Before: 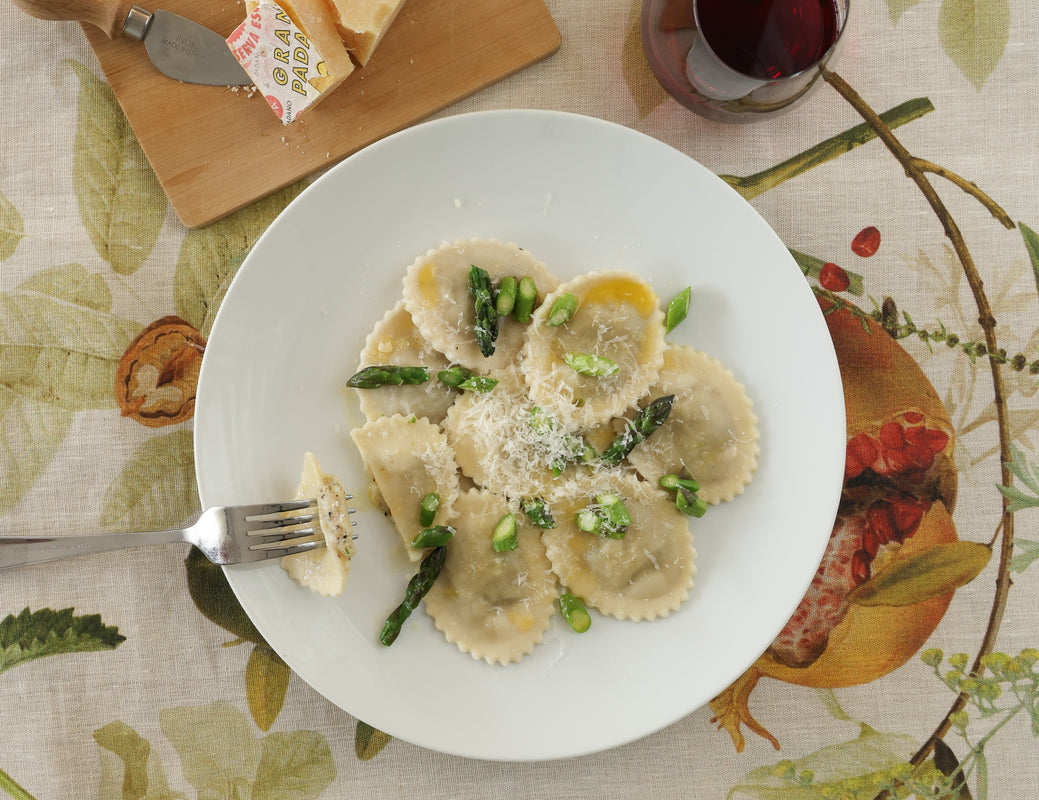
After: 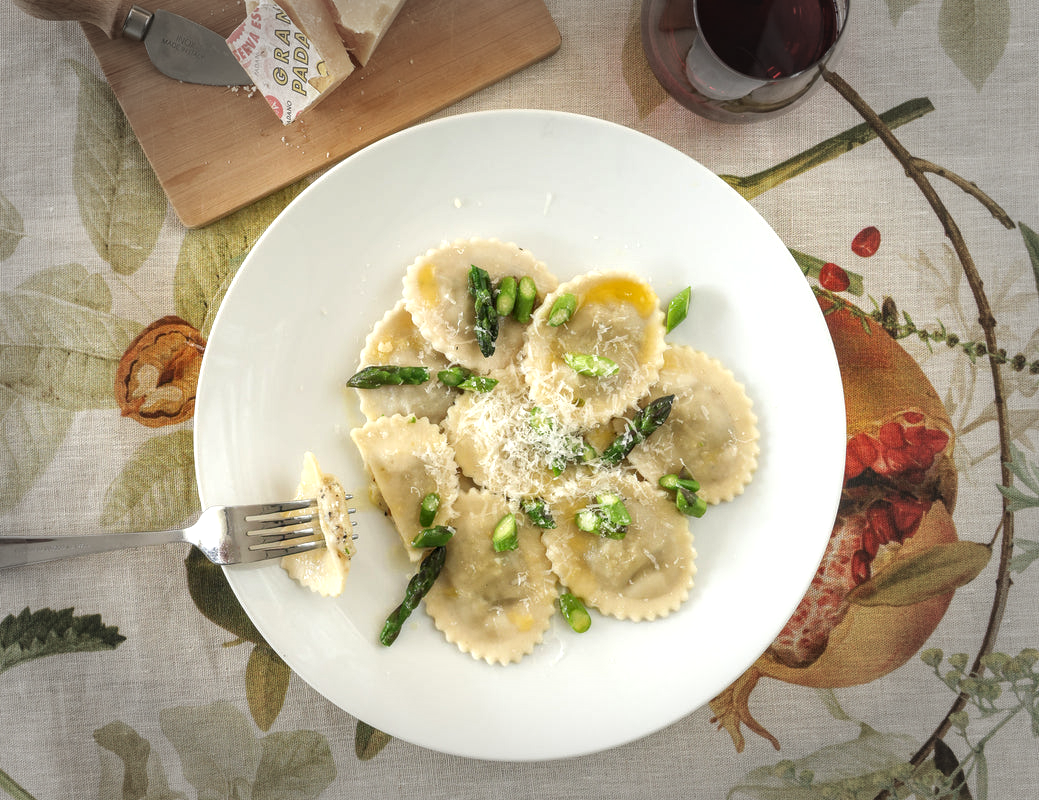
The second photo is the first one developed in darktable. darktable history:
contrast brightness saturation: contrast -0.016, brightness -0.006, saturation 0.04
local contrast: on, module defaults
exposure: black level correction -0.002, exposure 0.54 EV, compensate highlight preservation false
vignetting: fall-off start 66.25%, fall-off radius 39.75%, automatic ratio true, width/height ratio 0.664
